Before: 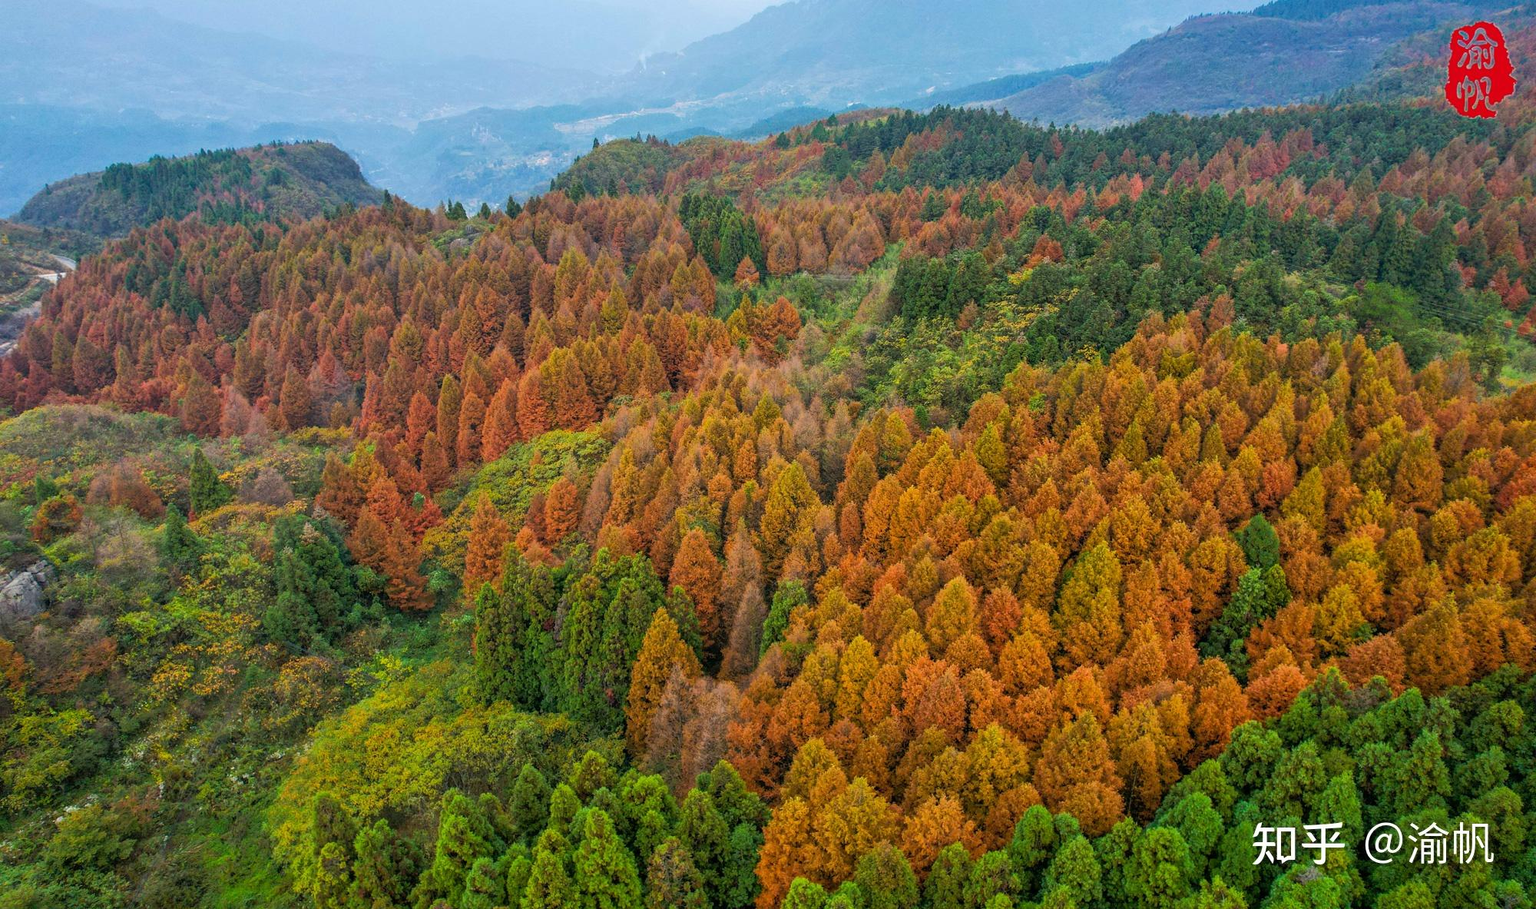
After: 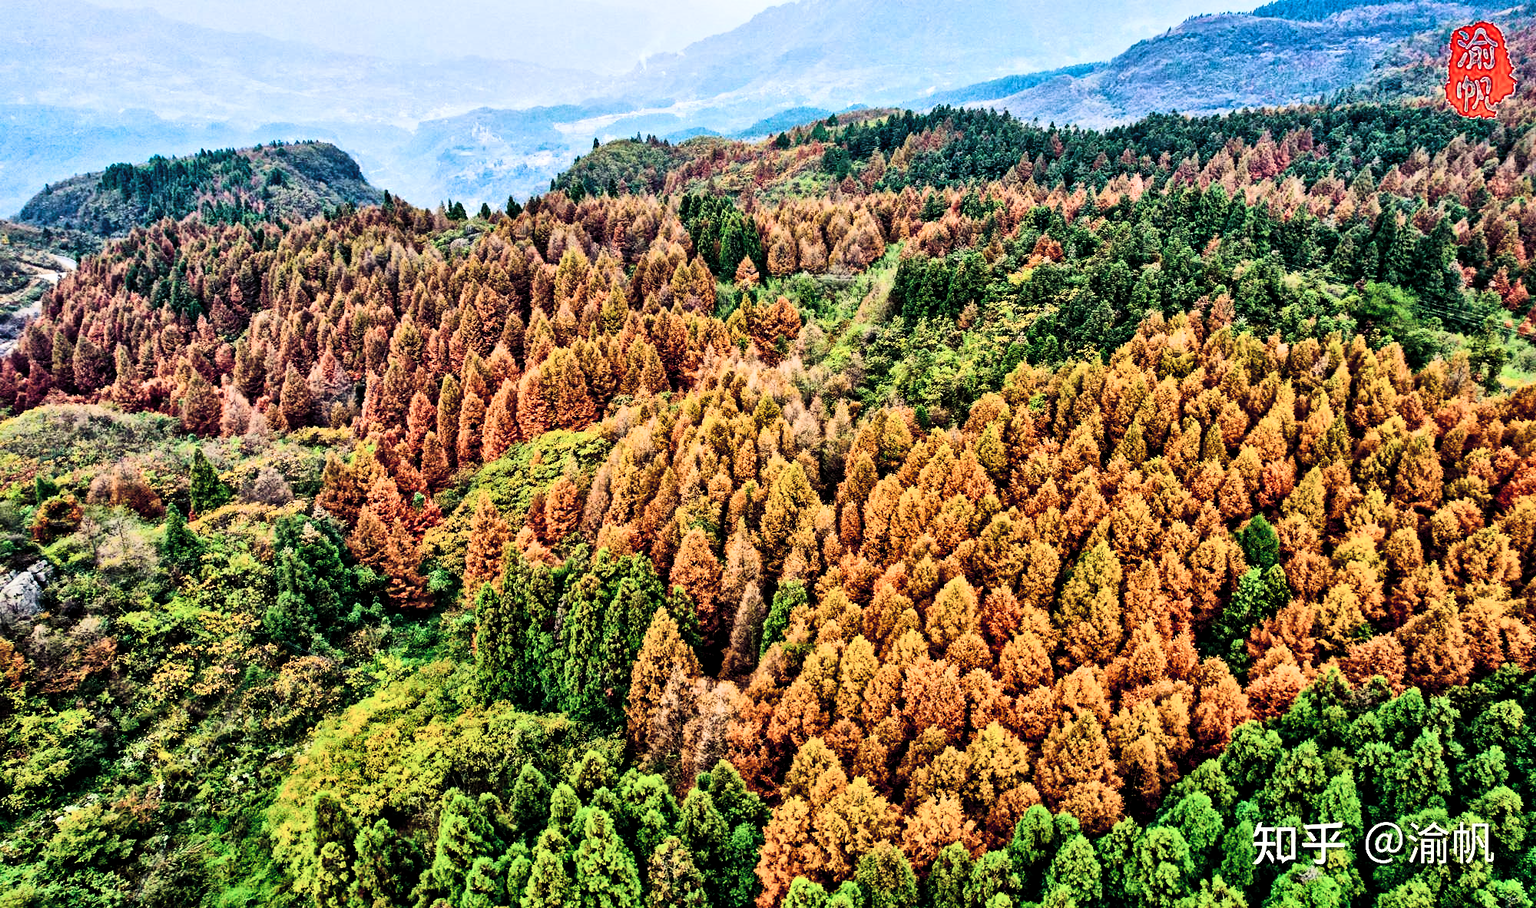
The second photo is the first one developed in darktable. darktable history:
color correction: saturation 0.85
tone curve: curves: ch0 [(0, 0) (0.07, 0.057) (0.15, 0.177) (0.352, 0.445) (0.59, 0.703) (0.857, 0.908) (1, 1)], color space Lab, linked channels
color balance: lift [0.97, 1, 1, 1], gamma [1.03, 1, 1, 1]
split-toning: shadows › hue 255.6°, shadows › saturation 0.66, highlights › hue 43.2°, highlights › saturation 0.68, balance -50.1 | blend: blend mode lighten, opacity 100%; mask: uniform (no mask)
base curve: curves: ch0 [(0, 0) (0.026, 0.03) (0.109, 0.232) (0.351, 0.748) (0.669, 0.968) (1, 1)]
global tonemap: drago (1, 100), detail 1
shadows and highlights: highlights color adjustment 0%, soften with gaussian
exposure: exposure -2.002 EV
contrast equalizer: y [[0.511, 0.558, 0.631, 0.632, 0.559, 0.512], [0.5 ×6], [0.507, 0.559, 0.627, 0.644, 0.647, 0.647], [0 ×6], [0 ×6]] | blend: blend mode average, opacity 100%; mask: uniform (no mask)
highpass: sharpness 9.84%, contrast boost 9.94% | blend: blend mode overlay, opacity 100%; mask: uniform (no mask)
contrast brightness saturation: contrast 0.26, brightness 0.02, saturation 0.87
